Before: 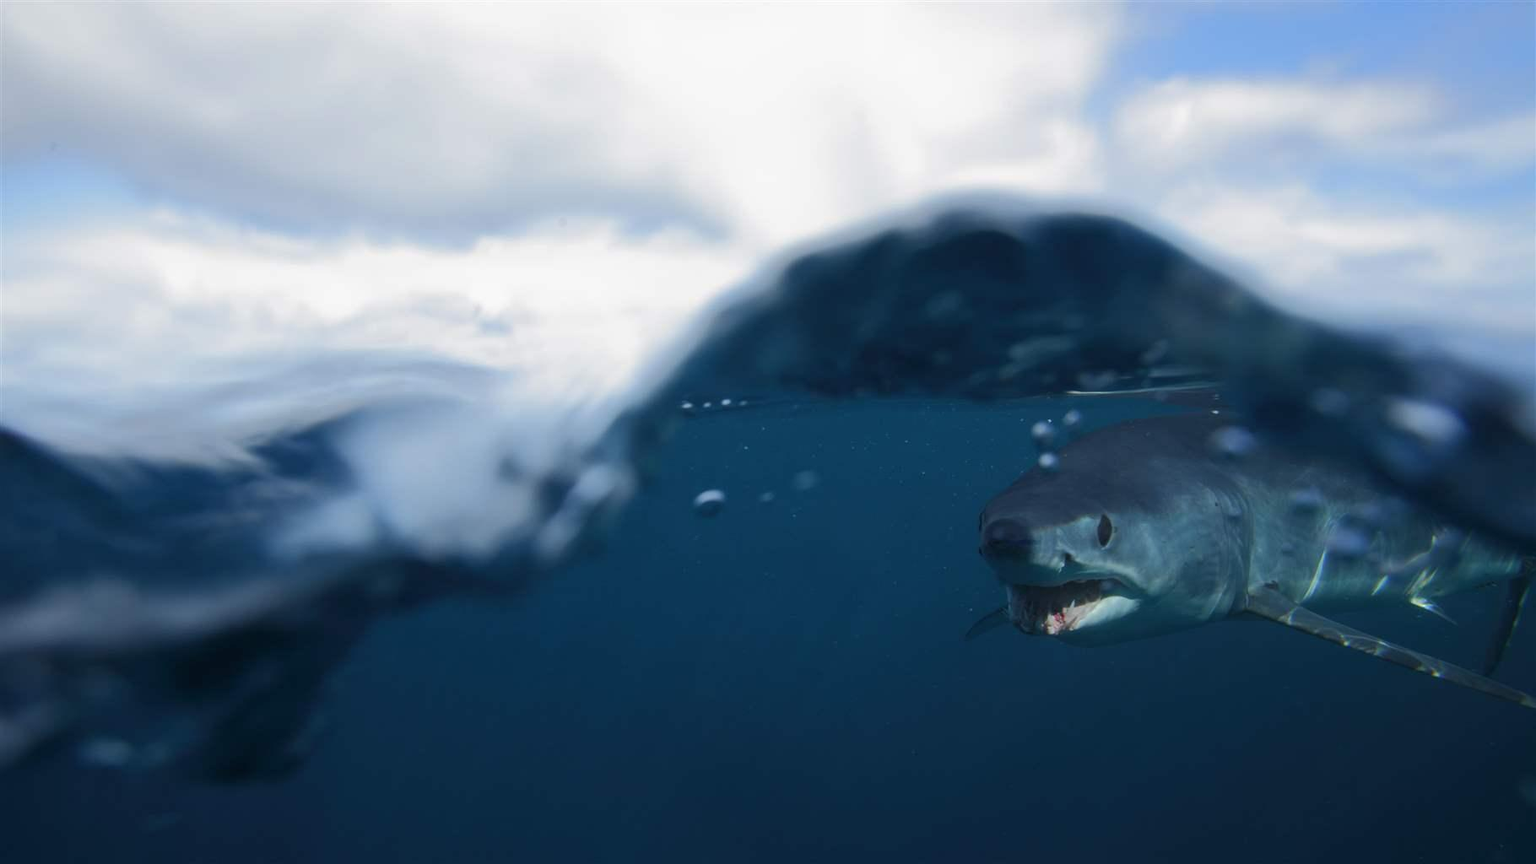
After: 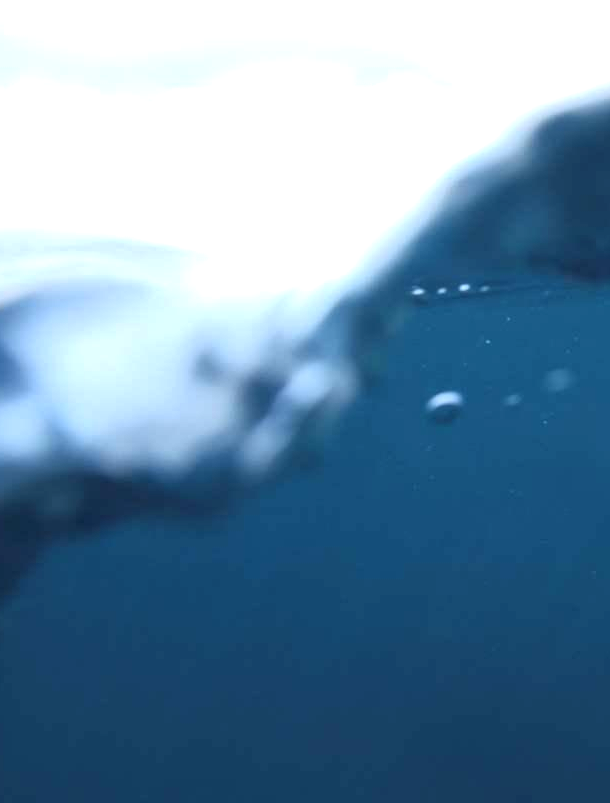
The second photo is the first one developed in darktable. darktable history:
crop and rotate: left 21.77%, top 18.528%, right 44.676%, bottom 2.997%
exposure: black level correction 0, exposure 1.1 EV, compensate highlight preservation false
